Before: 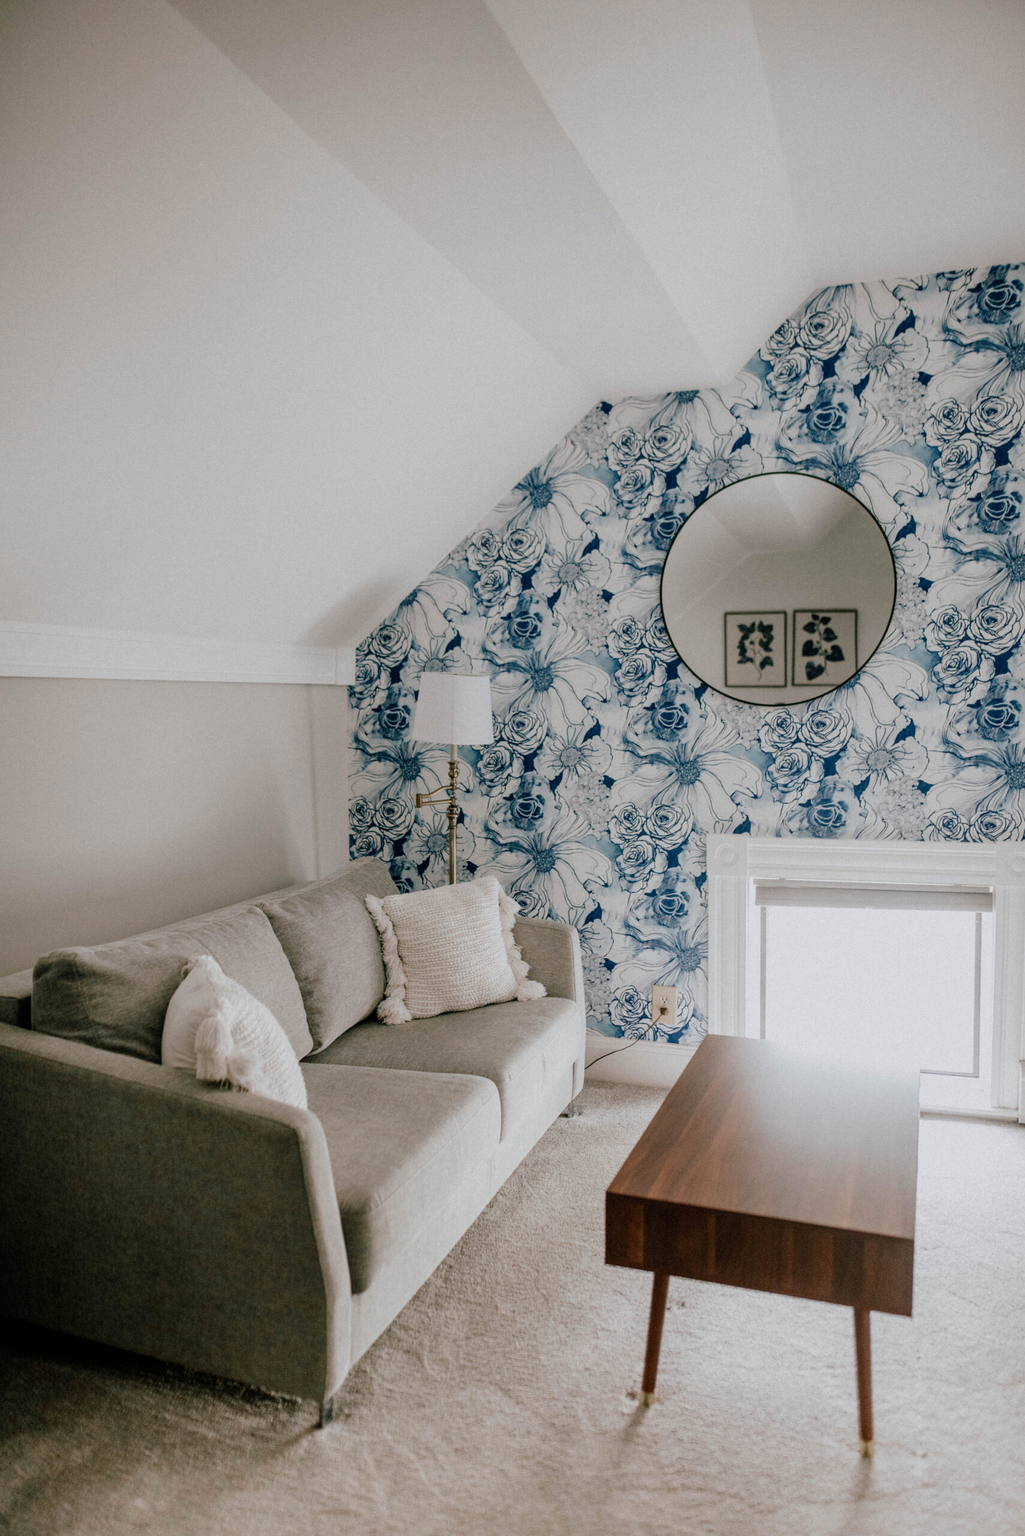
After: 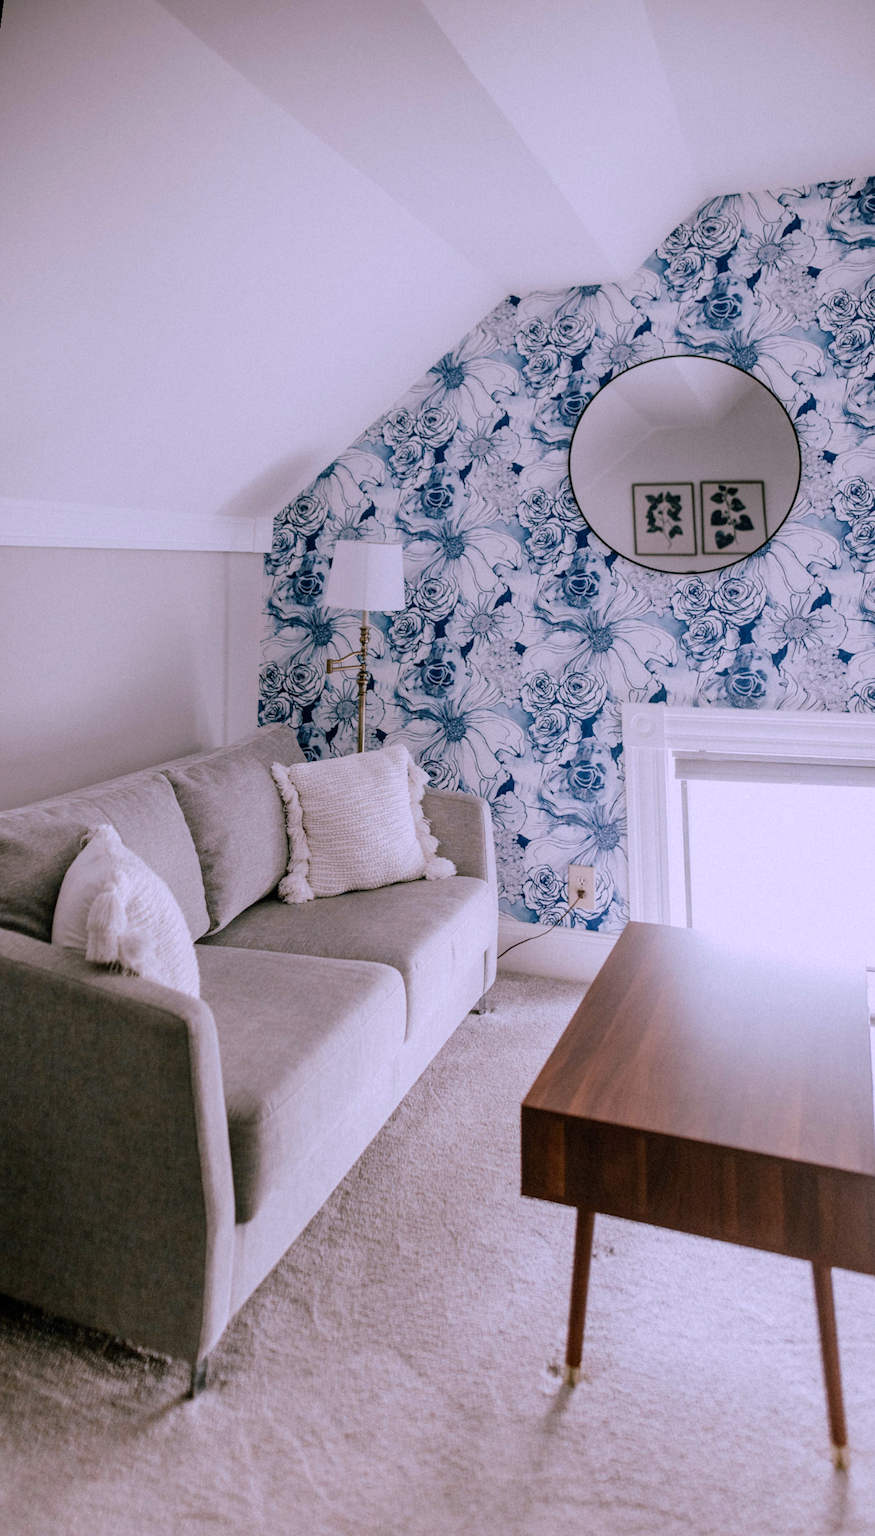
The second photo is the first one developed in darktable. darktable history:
rotate and perspective: rotation 0.72°, lens shift (vertical) -0.352, lens shift (horizontal) -0.051, crop left 0.152, crop right 0.859, crop top 0.019, crop bottom 0.964
white balance: red 1.042, blue 1.17
